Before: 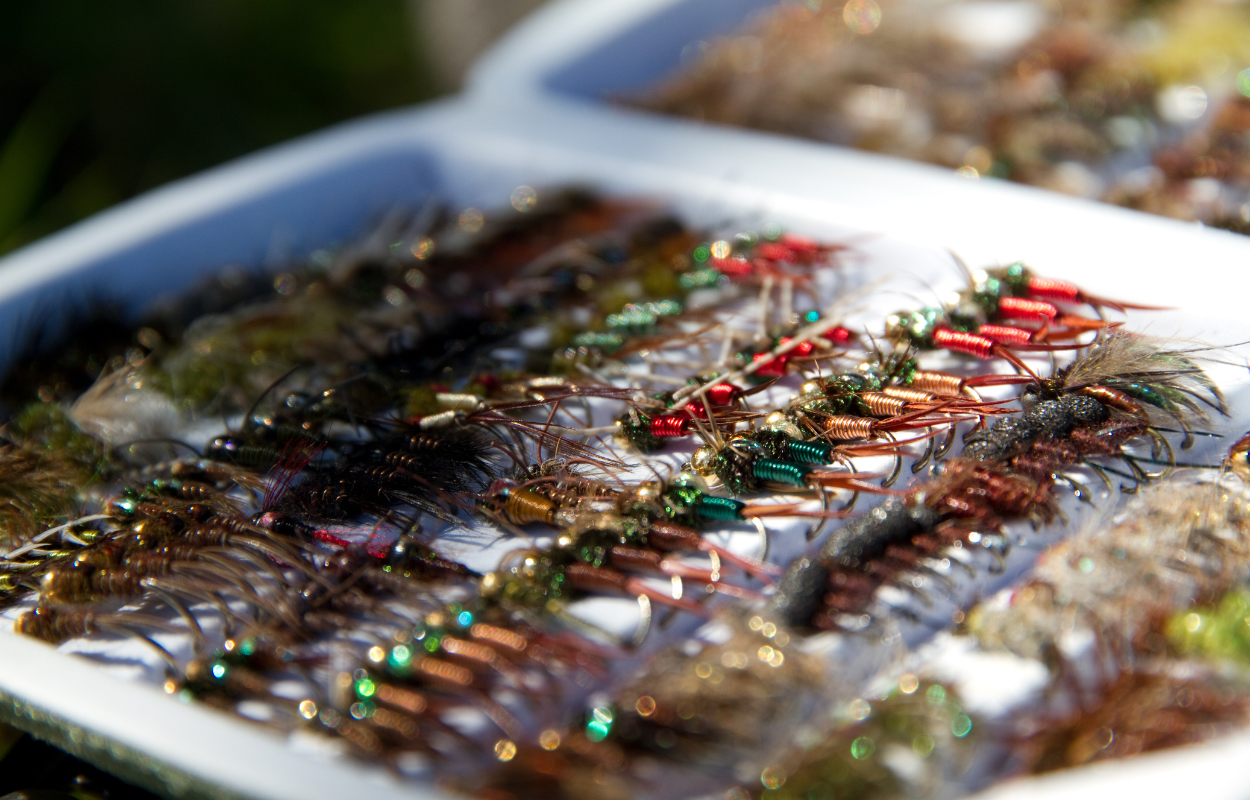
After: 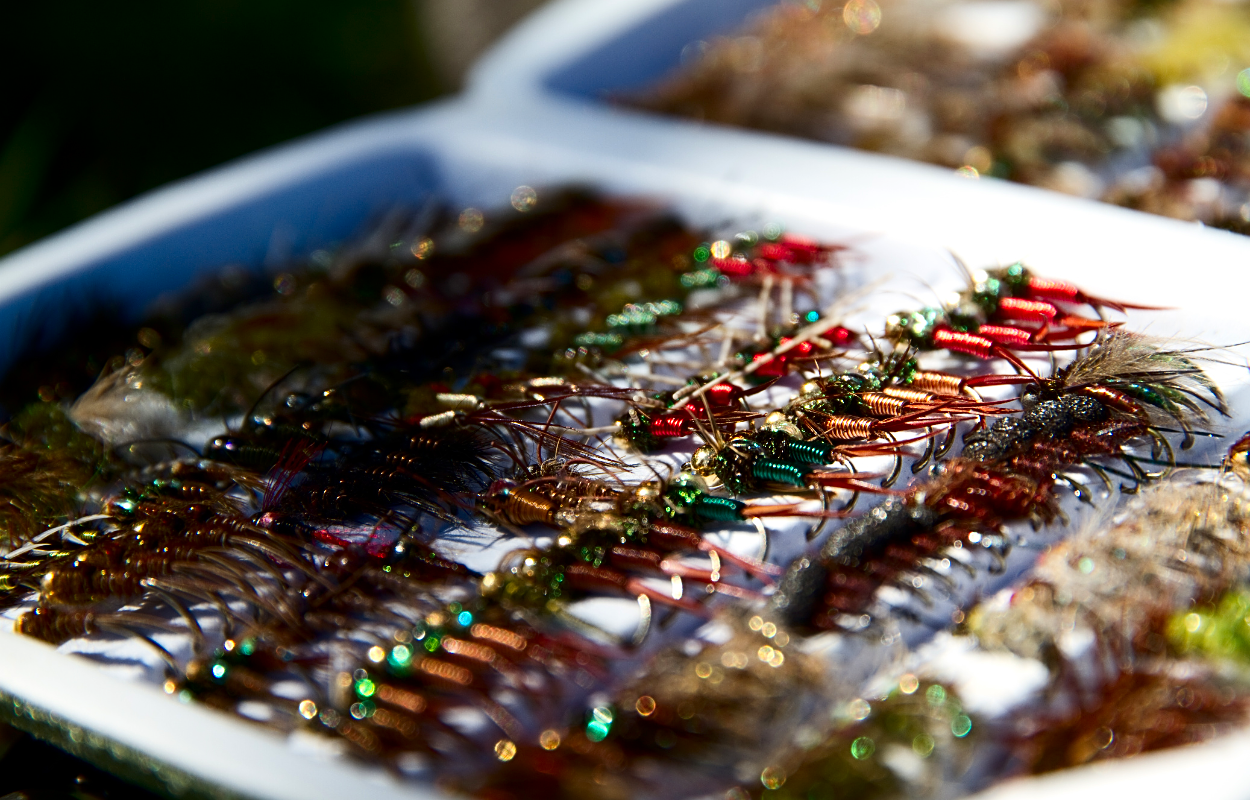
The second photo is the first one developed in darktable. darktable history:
sharpen: on, module defaults
contrast brightness saturation: contrast 0.19, brightness -0.11, saturation 0.21
